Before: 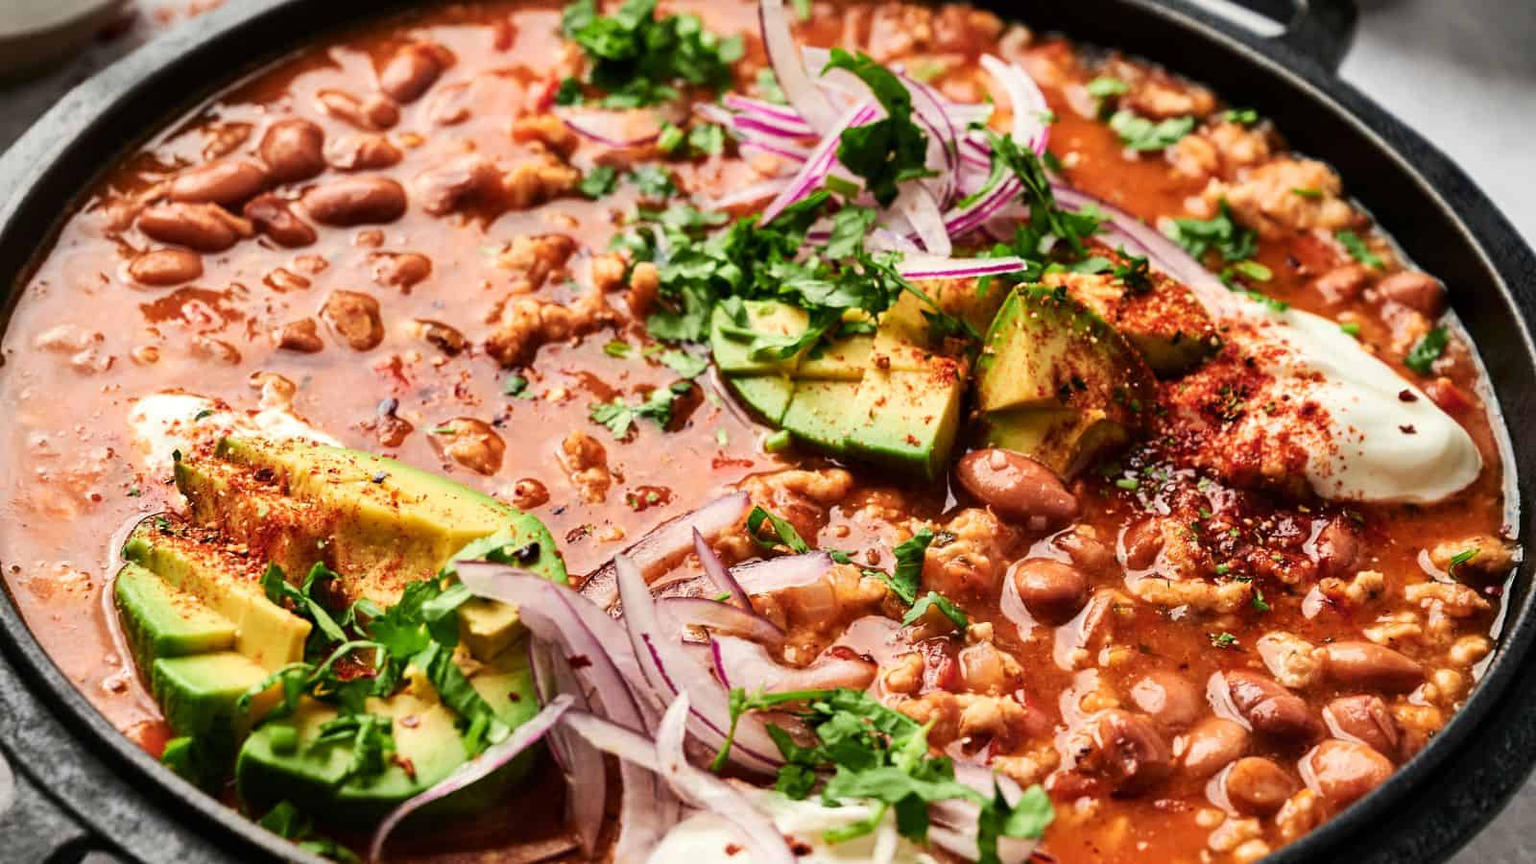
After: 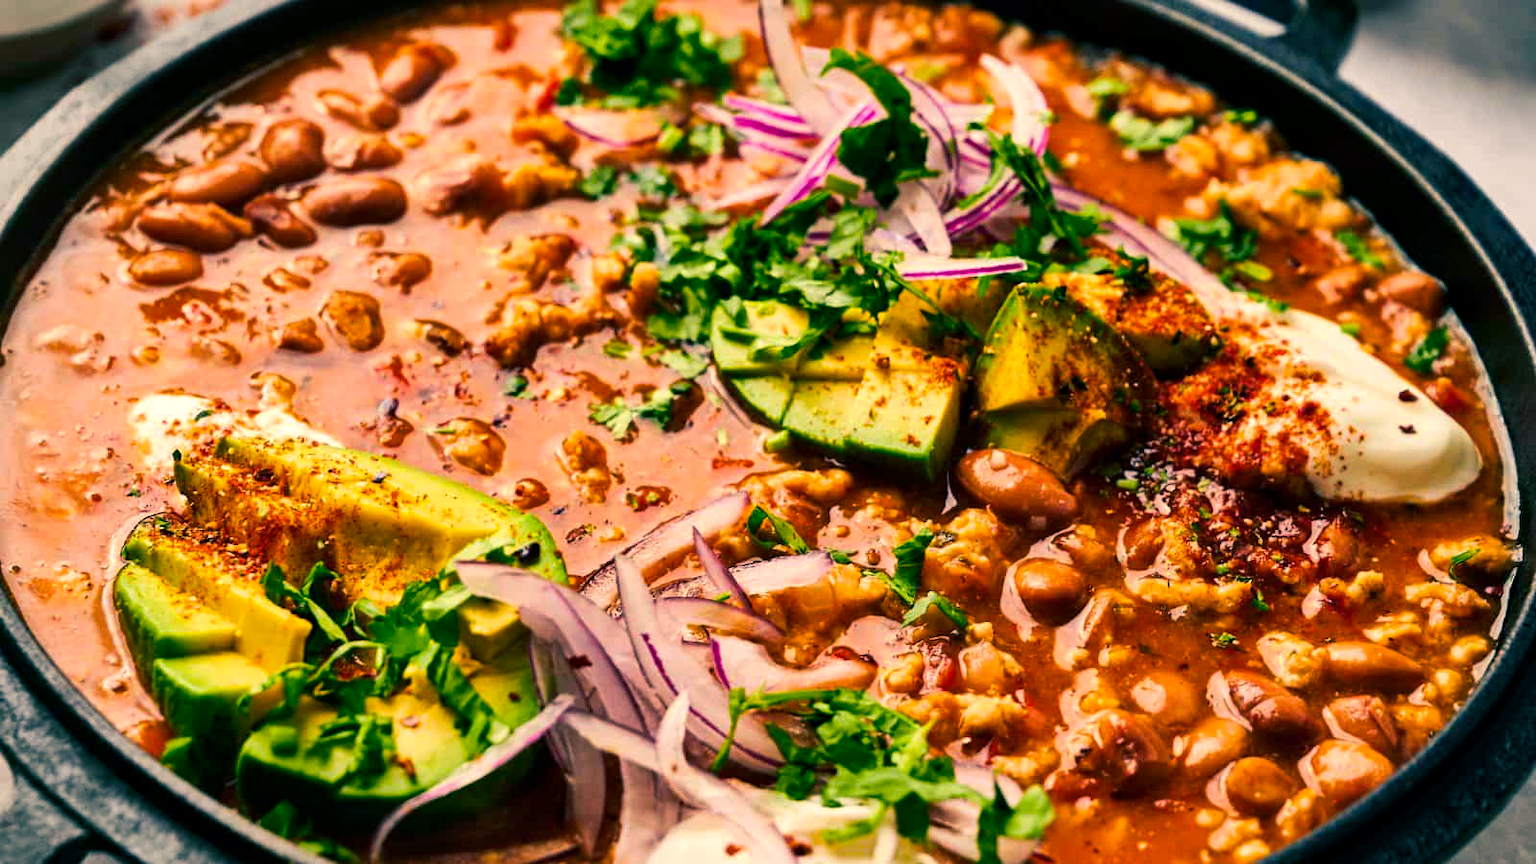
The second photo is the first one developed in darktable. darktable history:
local contrast: mode bilateral grid, contrast 20, coarseness 50, detail 120%, midtone range 0.2
color balance rgb: shadows lift › luminance -28.55%, shadows lift › chroma 10.037%, shadows lift › hue 231.45°, highlights gain › chroma 3.082%, highlights gain › hue 60.14°, perceptual saturation grading › global saturation 30.851%, global vibrance 19.794%
